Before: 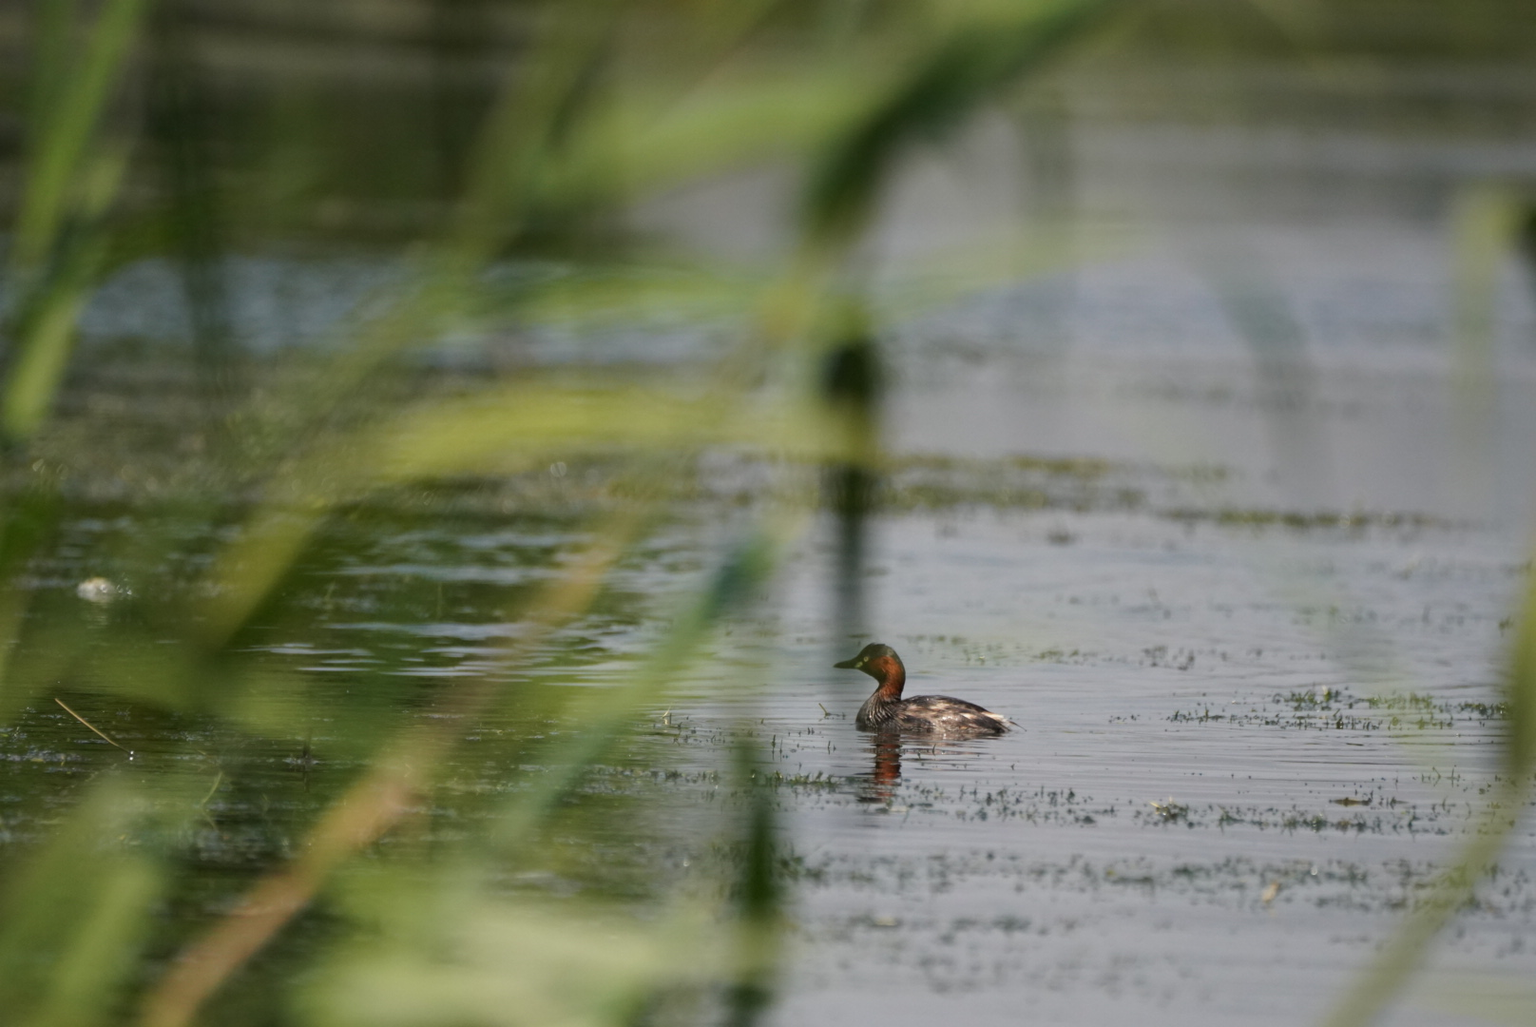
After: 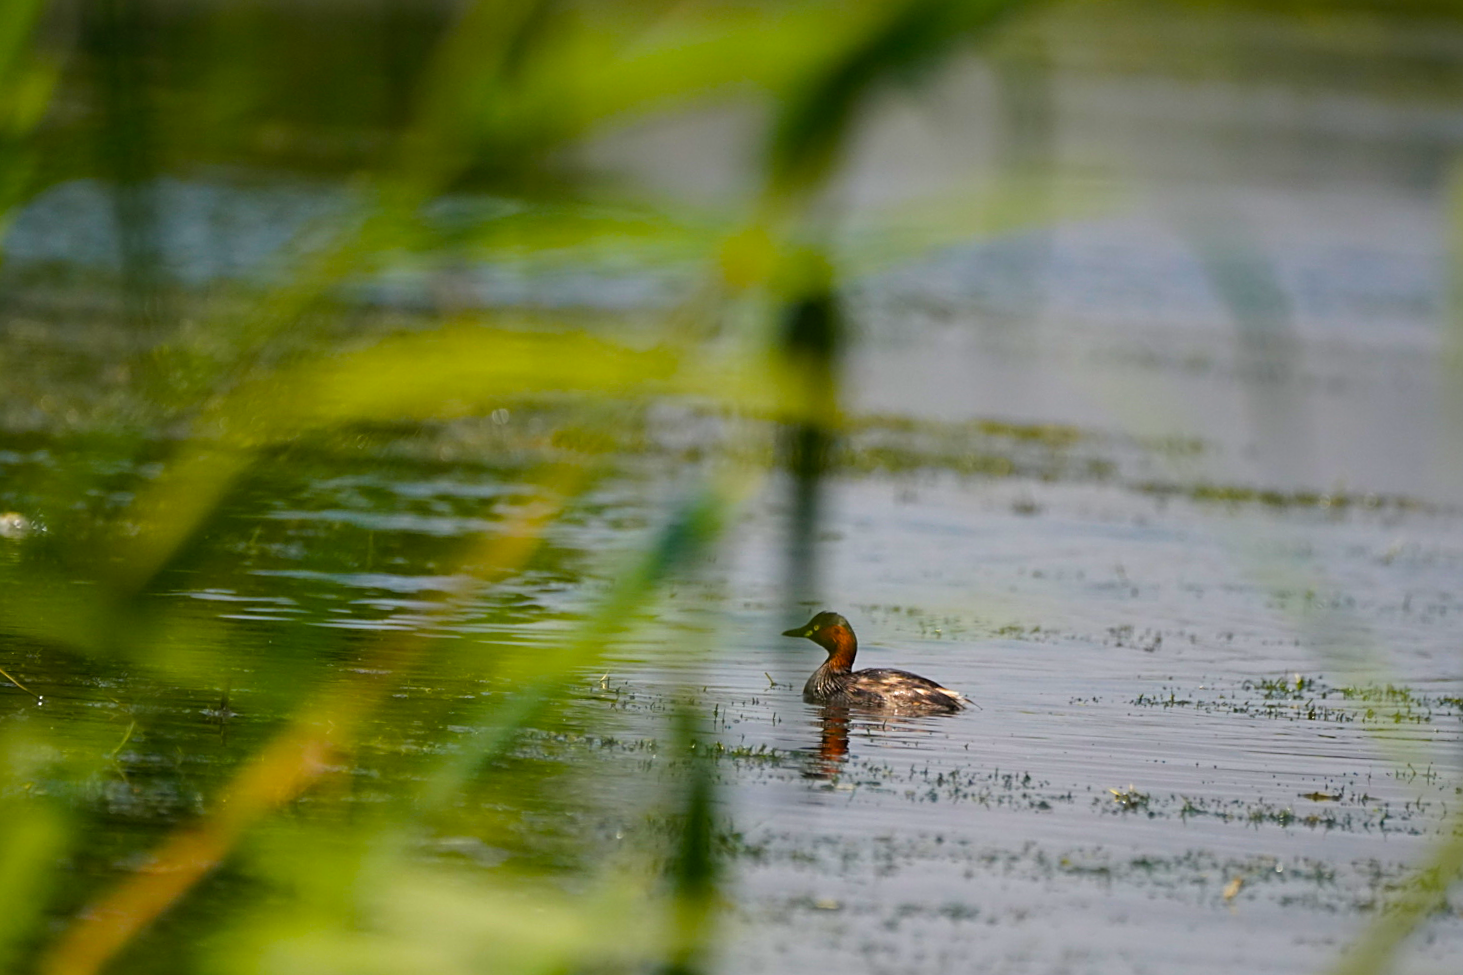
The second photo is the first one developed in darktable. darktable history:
sharpen: on, module defaults
color balance rgb: linear chroma grading › global chroma 33.469%, perceptual saturation grading › global saturation 25.509%, global vibrance 9.859%
crop and rotate: angle -2.12°, left 3.08%, top 4.07%, right 1.396%, bottom 0.653%
tone curve: curves: ch0 [(0, 0.012) (0.056, 0.046) (0.218, 0.213) (0.606, 0.62) (0.82, 0.846) (1, 1)]; ch1 [(0, 0) (0.226, 0.261) (0.403, 0.437) (0.469, 0.472) (0.495, 0.499) (0.514, 0.504) (0.545, 0.555) (0.59, 0.598) (0.714, 0.733) (1, 1)]; ch2 [(0, 0) (0.269, 0.299) (0.459, 0.45) (0.498, 0.499) (0.523, 0.512) (0.568, 0.558) (0.634, 0.617) (0.702, 0.662) (0.781, 0.775) (1, 1)], preserve colors none
